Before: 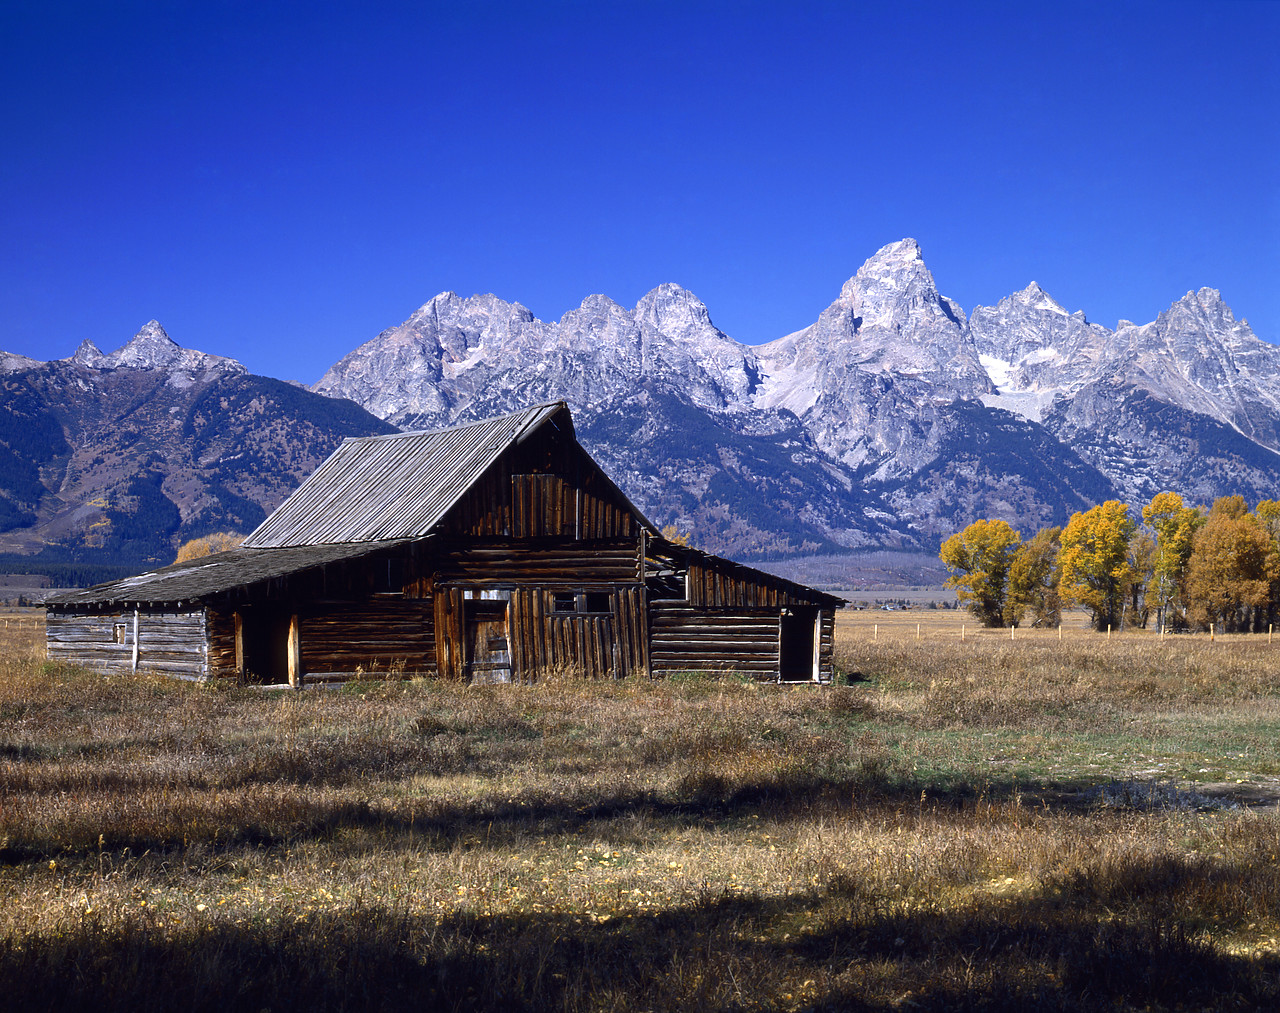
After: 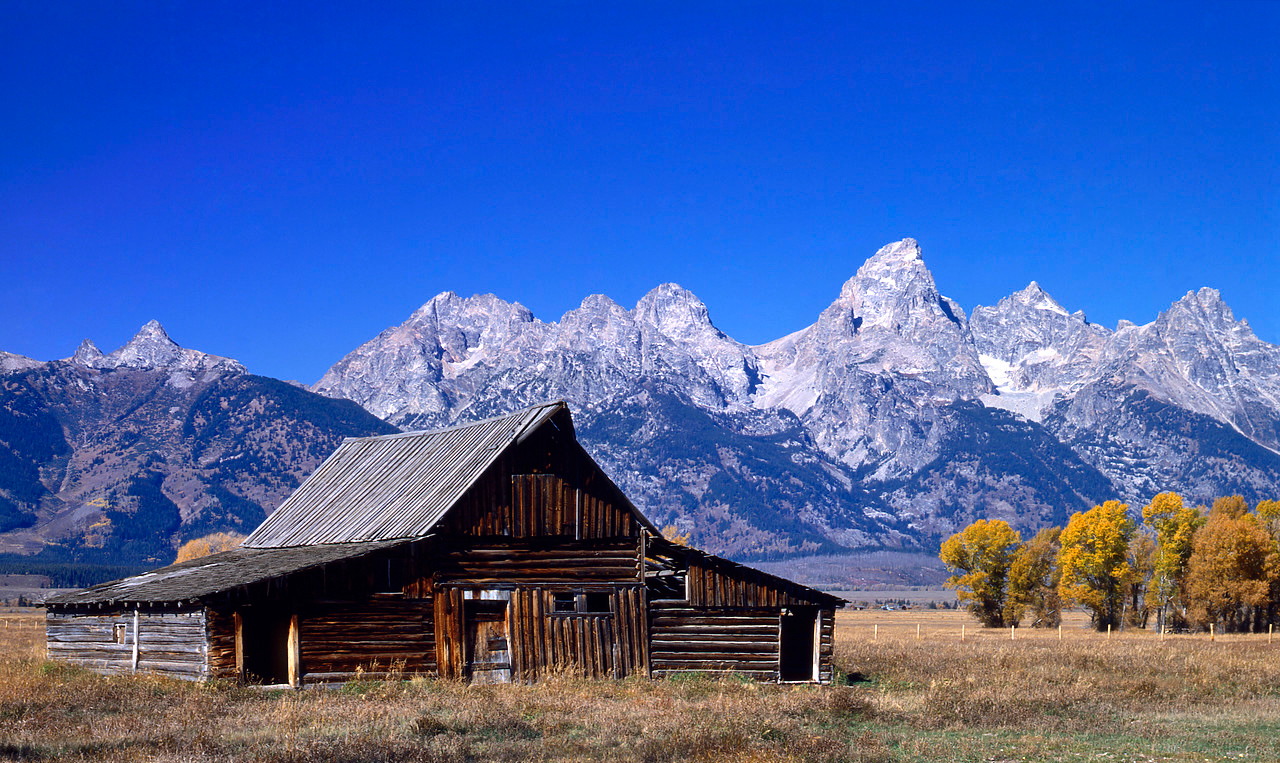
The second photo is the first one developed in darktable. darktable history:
crop: bottom 24.647%
shadows and highlights: shadows color adjustment 99.14%, highlights color adjustment 0.188%, soften with gaussian
